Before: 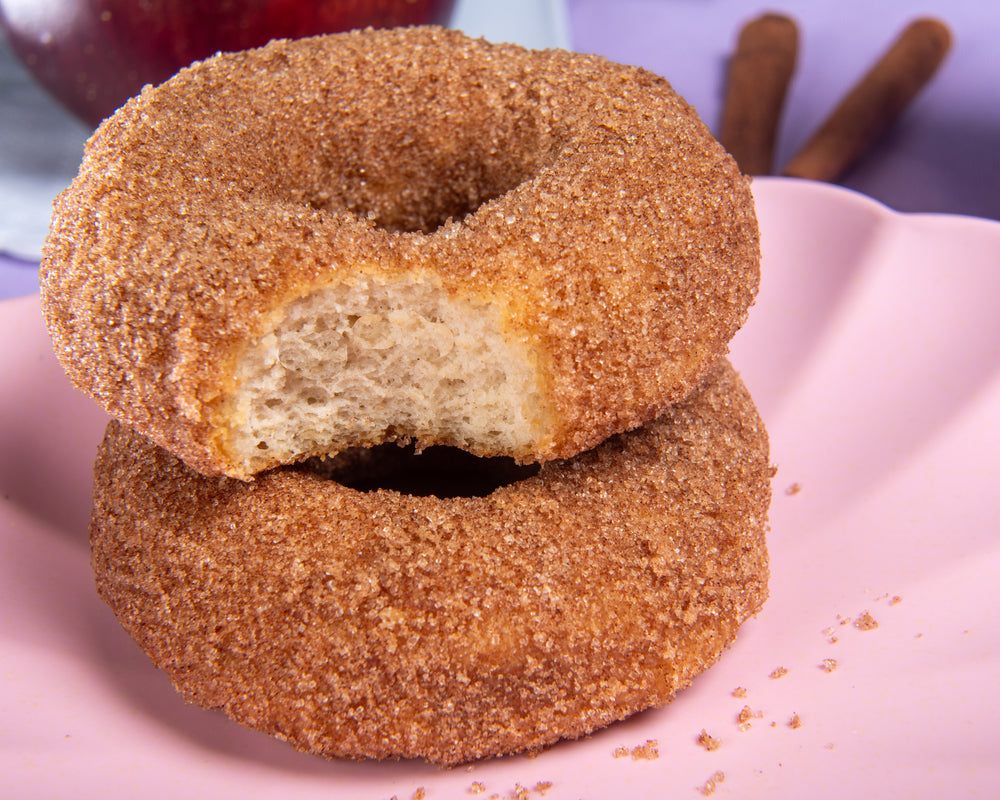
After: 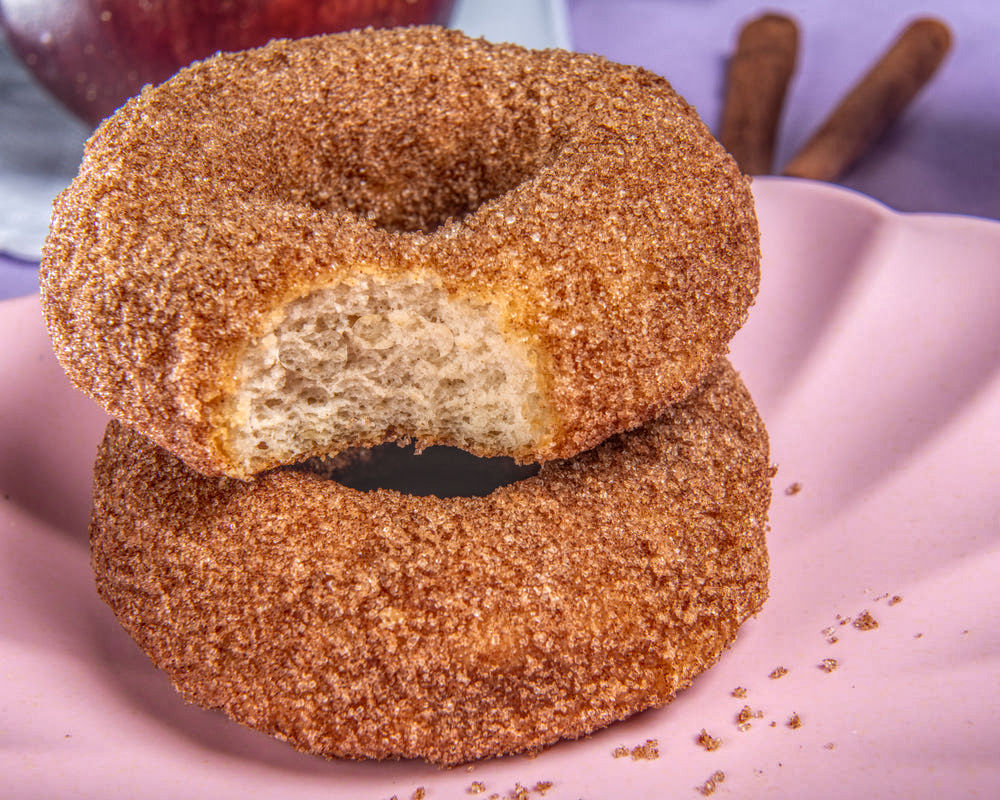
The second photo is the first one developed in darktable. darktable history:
shadows and highlights: soften with gaussian
local contrast: highlights 0%, shadows 0%, detail 200%, midtone range 0.25
